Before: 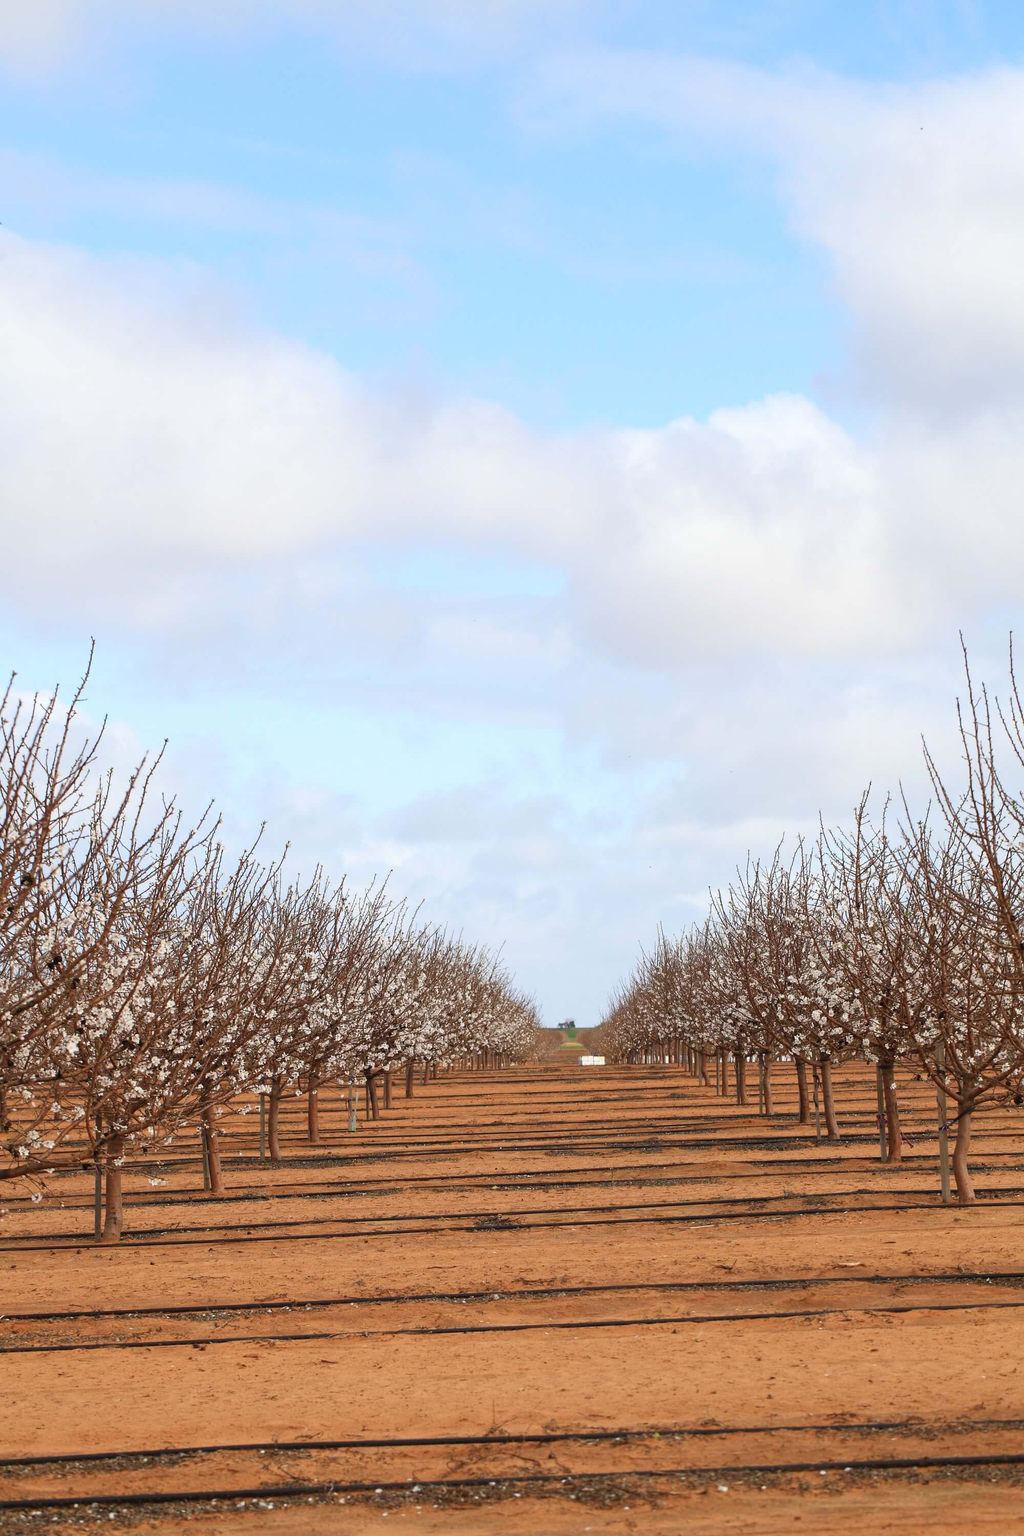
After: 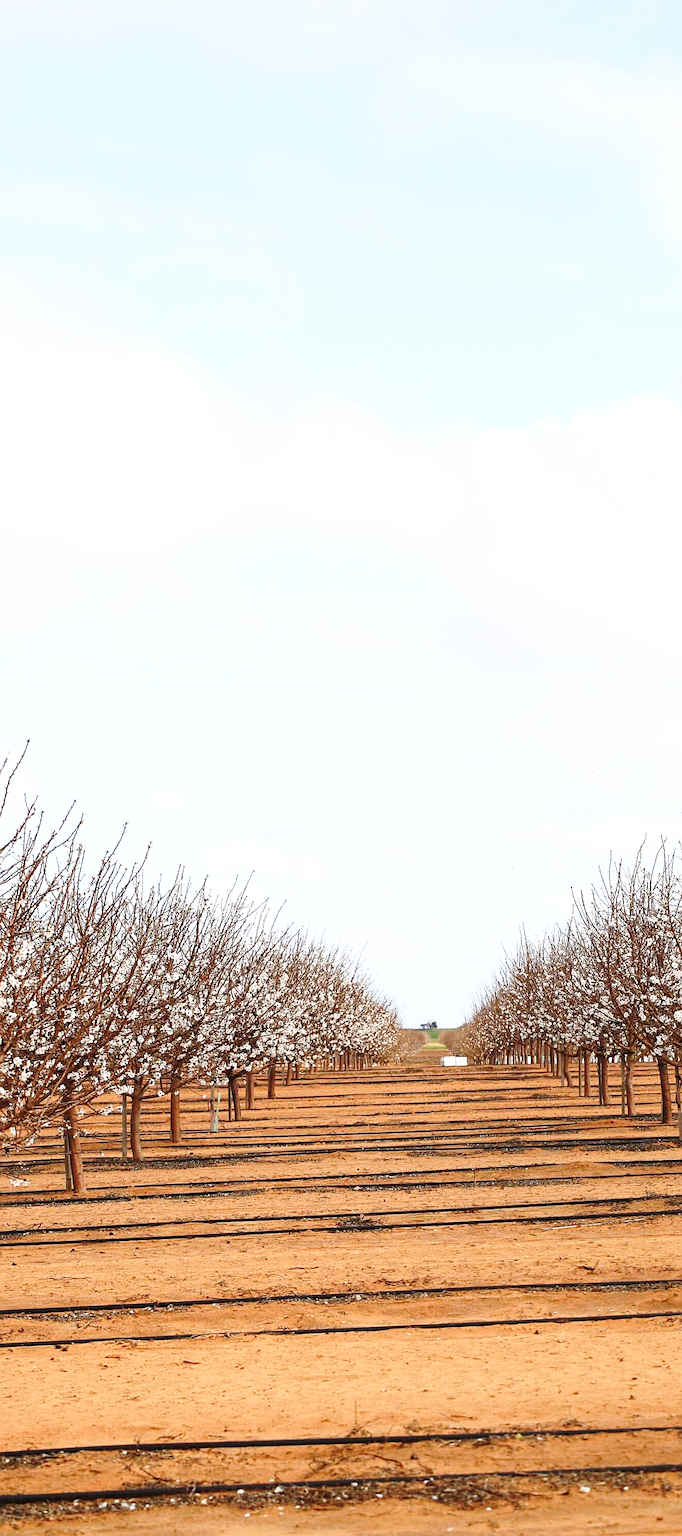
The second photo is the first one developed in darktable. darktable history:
base curve: curves: ch0 [(0, 0) (0.028, 0.03) (0.121, 0.232) (0.46, 0.748) (0.859, 0.968) (1, 1)], preserve colors none
sharpen: on, module defaults
crop and rotate: left 13.537%, right 19.796%
tone equalizer: -8 EV -0.001 EV, -7 EV 0.001 EV, -6 EV -0.002 EV, -5 EV -0.003 EV, -4 EV -0.062 EV, -3 EV -0.222 EV, -2 EV -0.267 EV, -1 EV 0.105 EV, +0 EV 0.303 EV
